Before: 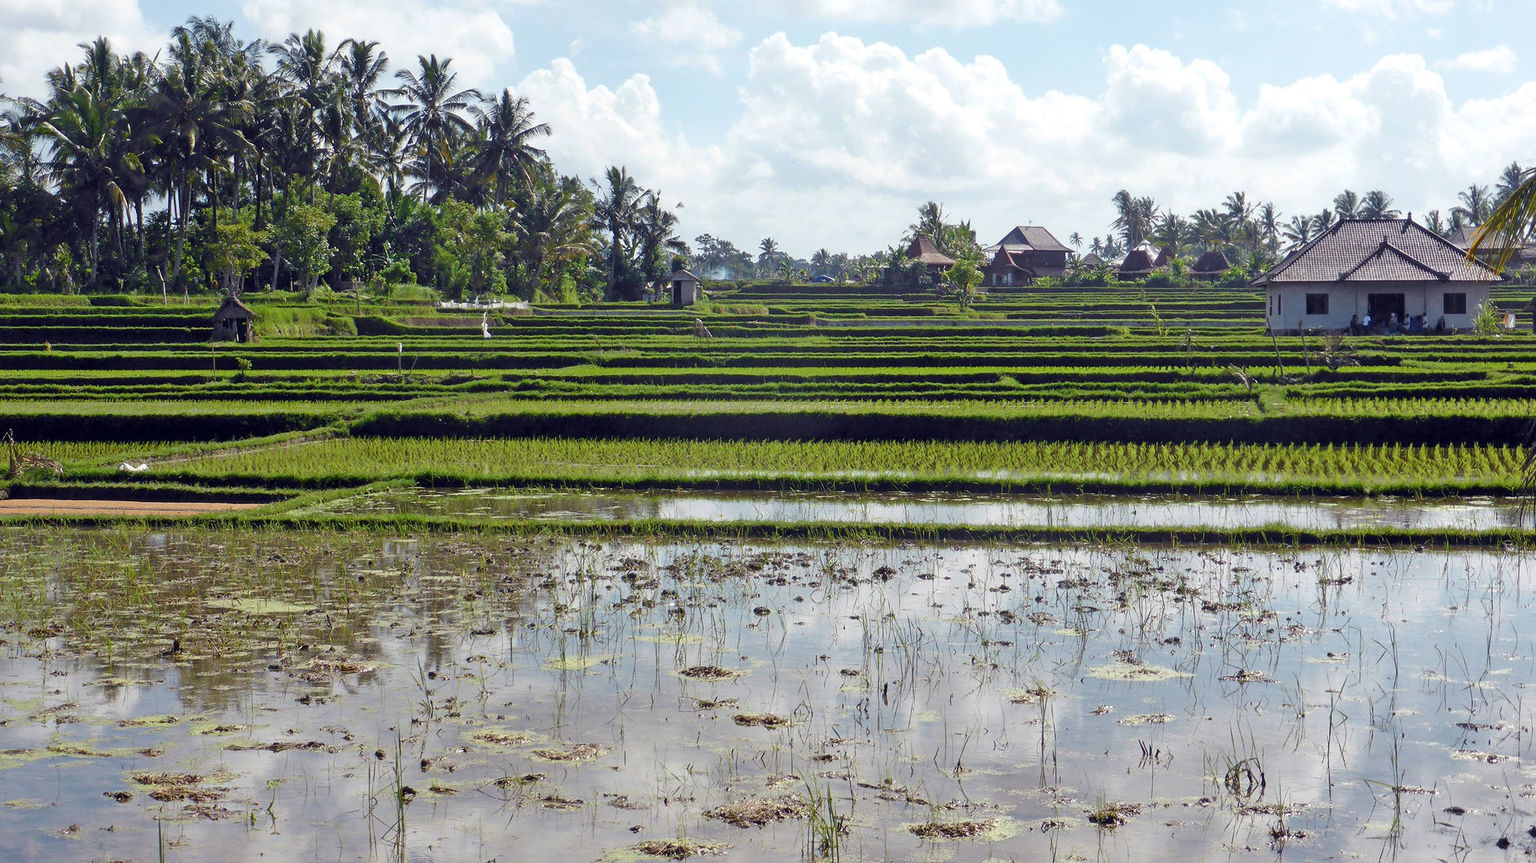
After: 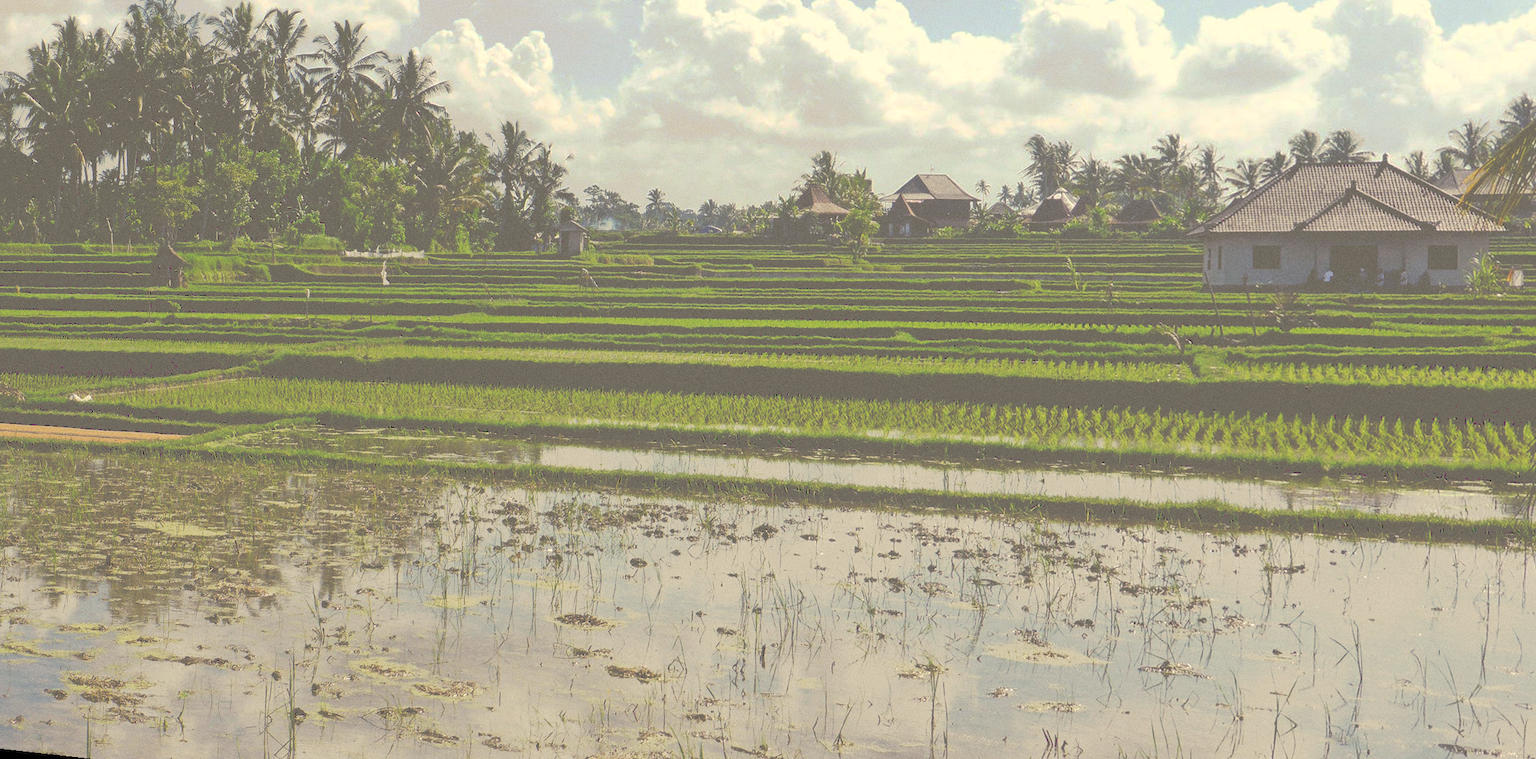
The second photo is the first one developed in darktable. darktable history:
rotate and perspective: rotation 1.69°, lens shift (vertical) -0.023, lens shift (horizontal) -0.291, crop left 0.025, crop right 0.988, crop top 0.092, crop bottom 0.842
color correction: highlights a* 1.39, highlights b* 17.83
tone curve: curves: ch0 [(0, 0) (0.003, 0.449) (0.011, 0.449) (0.025, 0.449) (0.044, 0.45) (0.069, 0.453) (0.1, 0.453) (0.136, 0.455) (0.177, 0.458) (0.224, 0.462) (0.277, 0.47) (0.335, 0.491) (0.399, 0.522) (0.468, 0.561) (0.543, 0.619) (0.623, 0.69) (0.709, 0.756) (0.801, 0.802) (0.898, 0.825) (1, 1)], preserve colors none
grain: coarseness 3.21 ISO
